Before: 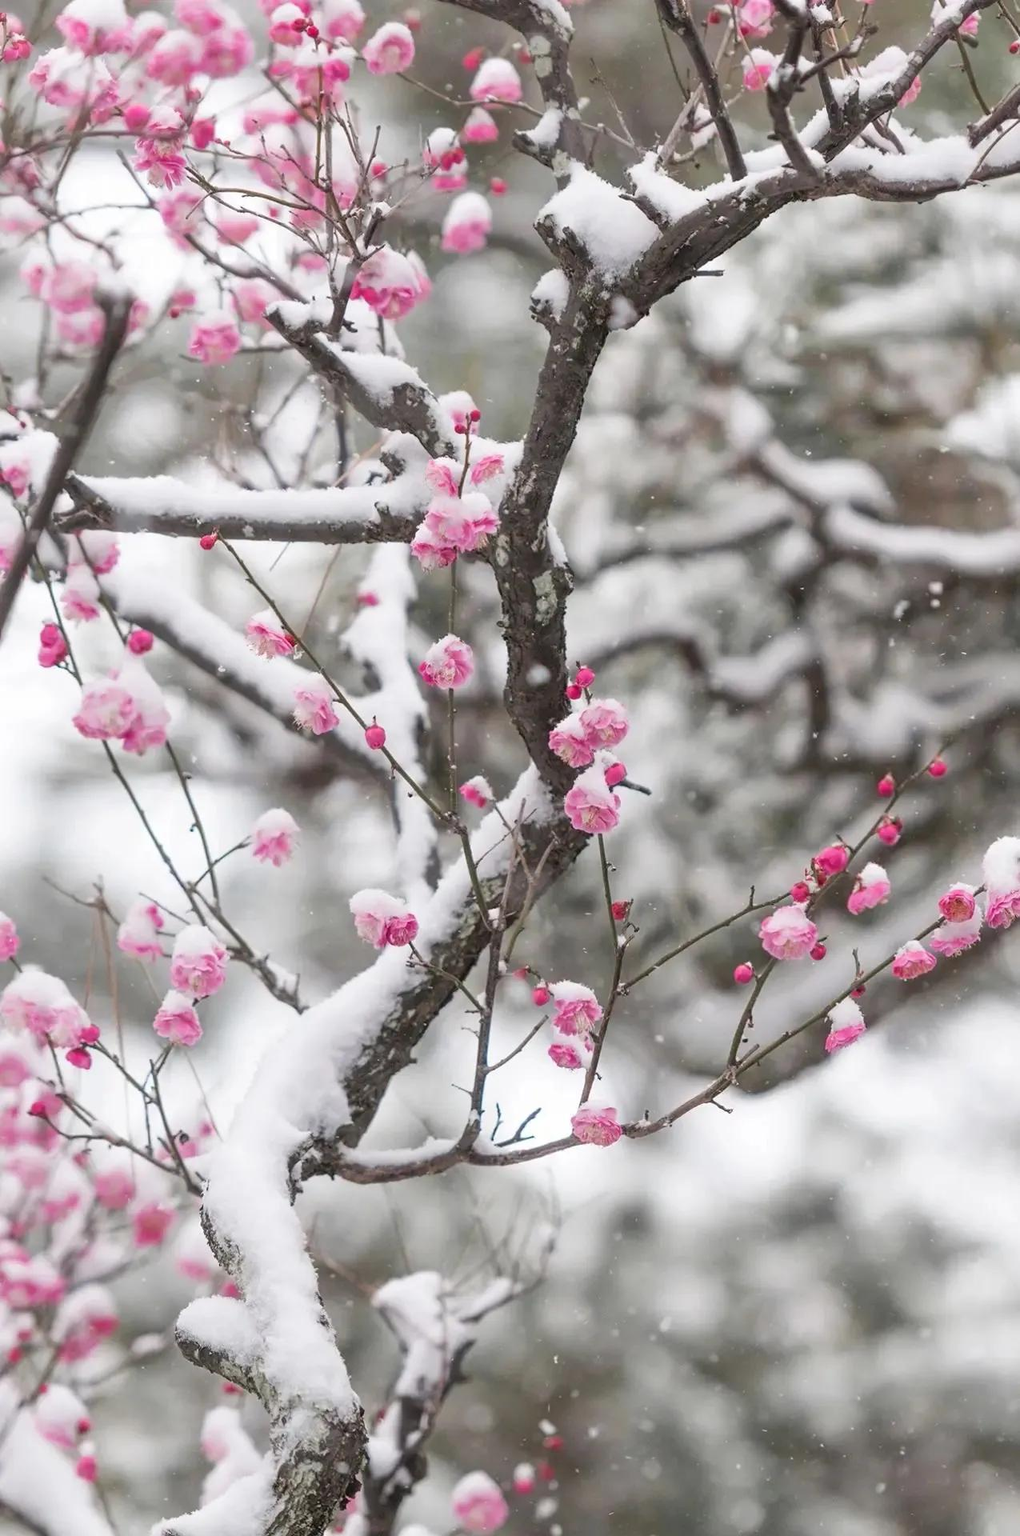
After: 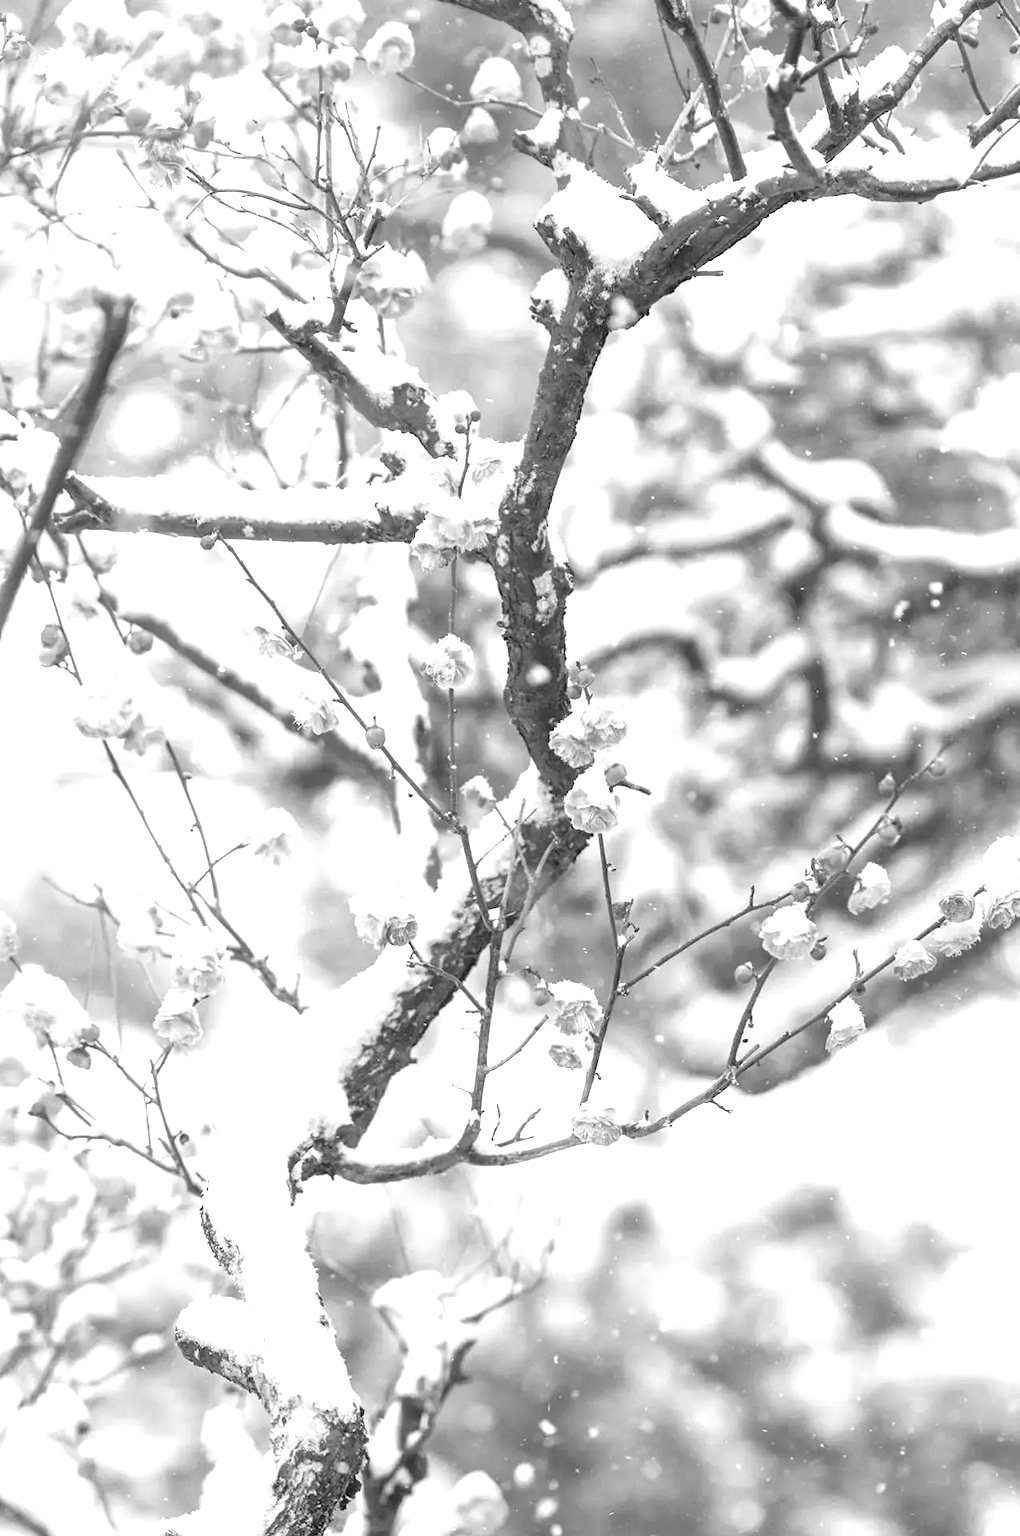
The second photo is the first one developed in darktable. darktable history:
monochrome: on, module defaults
exposure: black level correction 0.001, exposure 1.116 EV, compensate highlight preservation false
